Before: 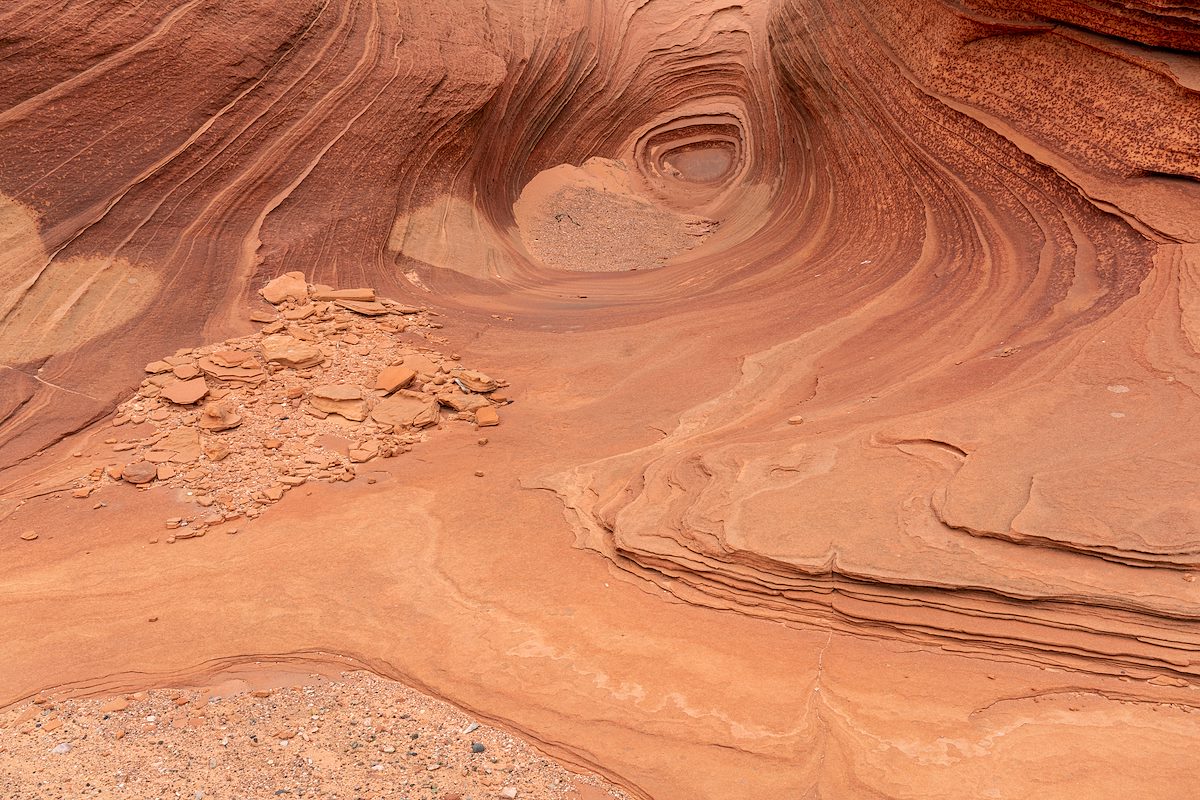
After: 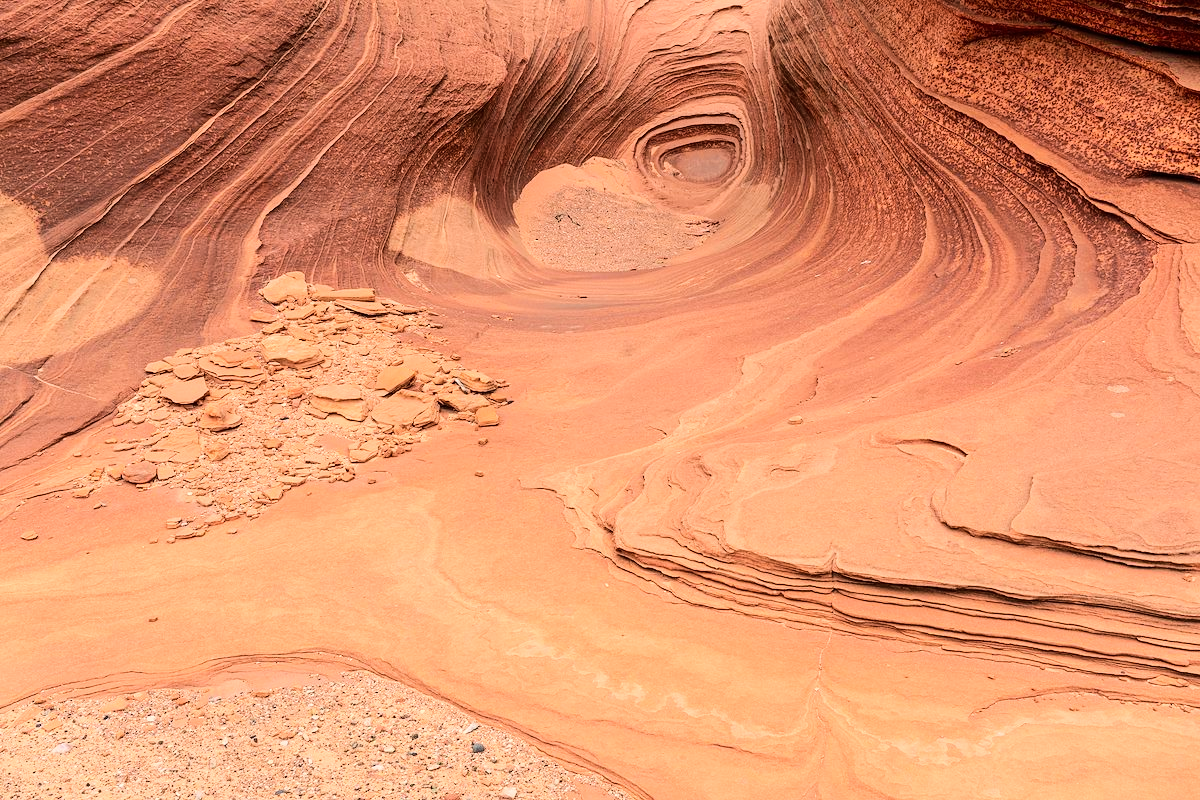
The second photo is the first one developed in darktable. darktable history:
color zones: curves: ch0 [(0, 0.497) (0.143, 0.5) (0.286, 0.5) (0.429, 0.483) (0.571, 0.116) (0.714, -0.006) (0.857, 0.28) (1, 0.497)]
base curve: curves: ch0 [(0, 0) (0.036, 0.025) (0.121, 0.166) (0.206, 0.329) (0.605, 0.79) (1, 1)]
